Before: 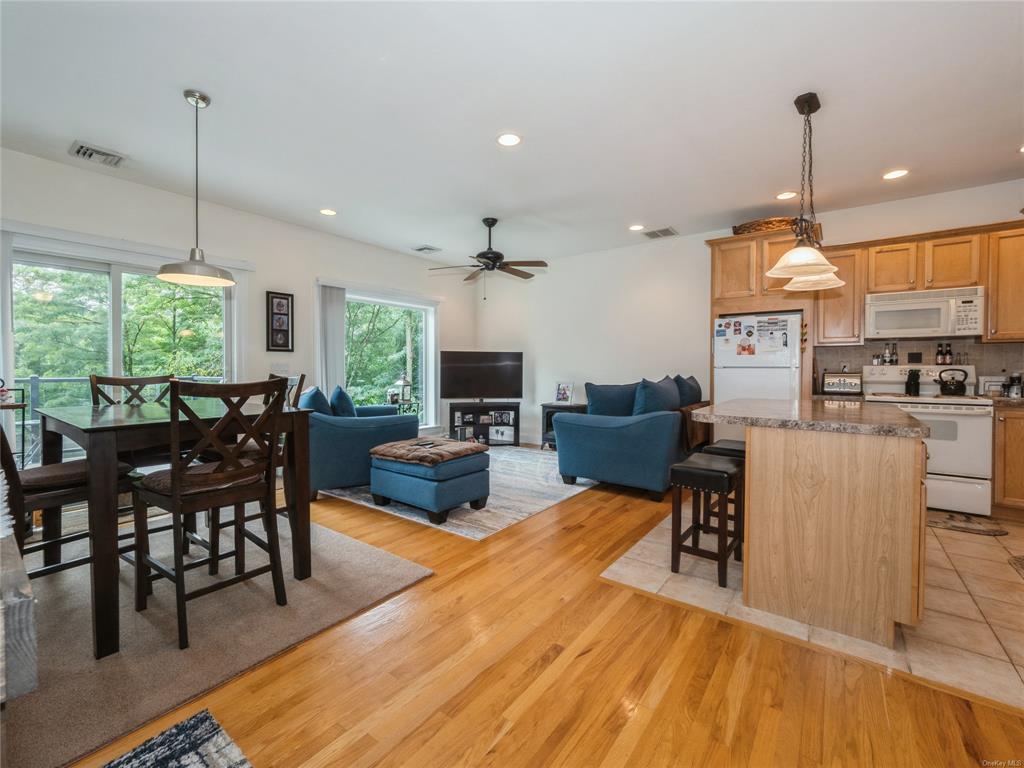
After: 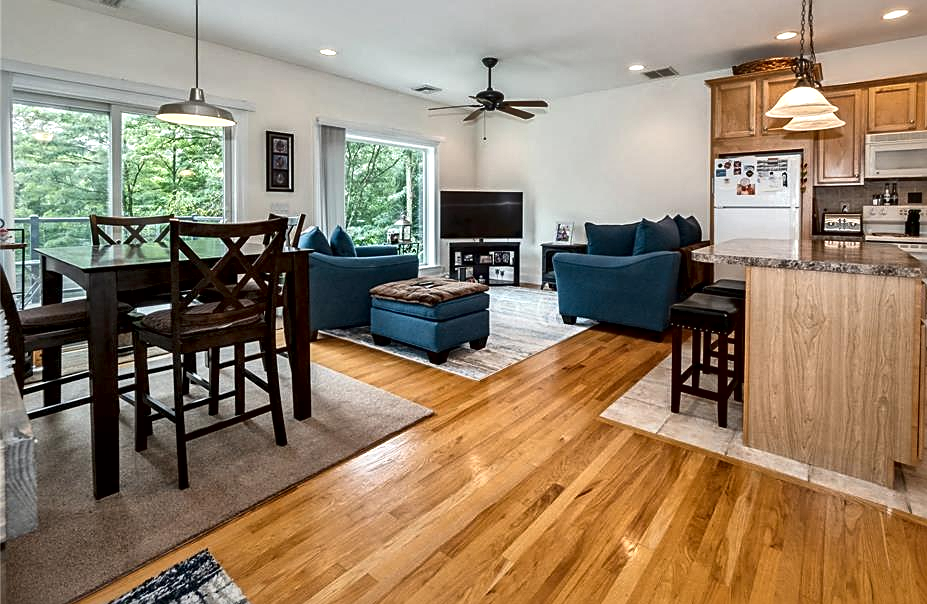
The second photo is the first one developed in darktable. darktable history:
crop: top 20.916%, right 9.437%, bottom 0.316%
local contrast: mode bilateral grid, contrast 44, coarseness 69, detail 214%, midtone range 0.2
sharpen: on, module defaults
